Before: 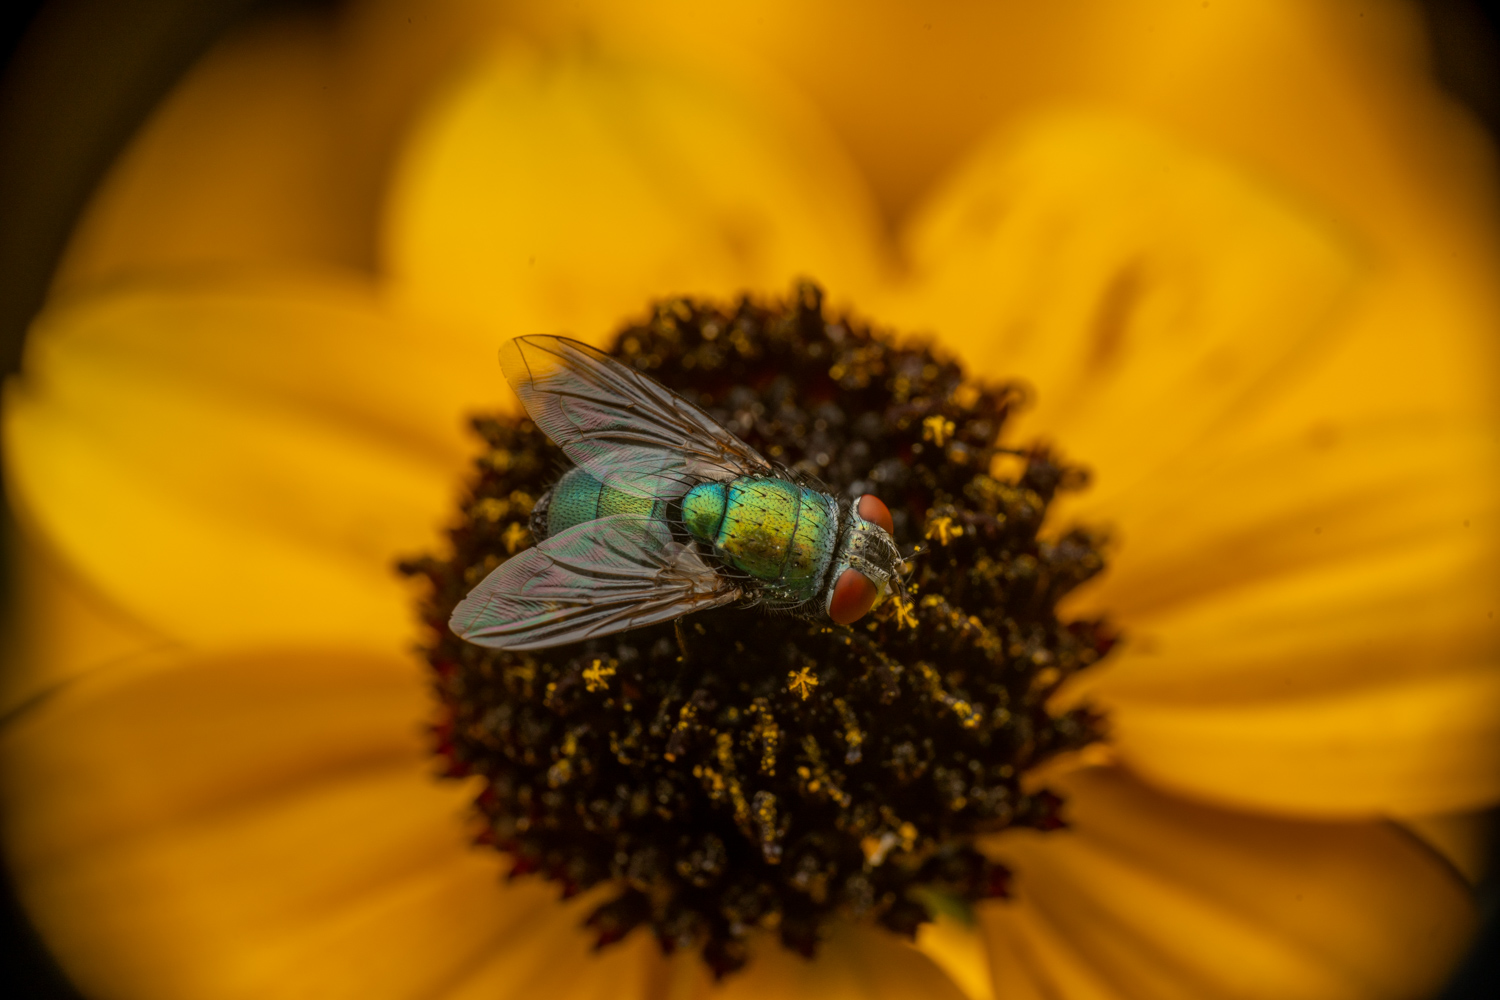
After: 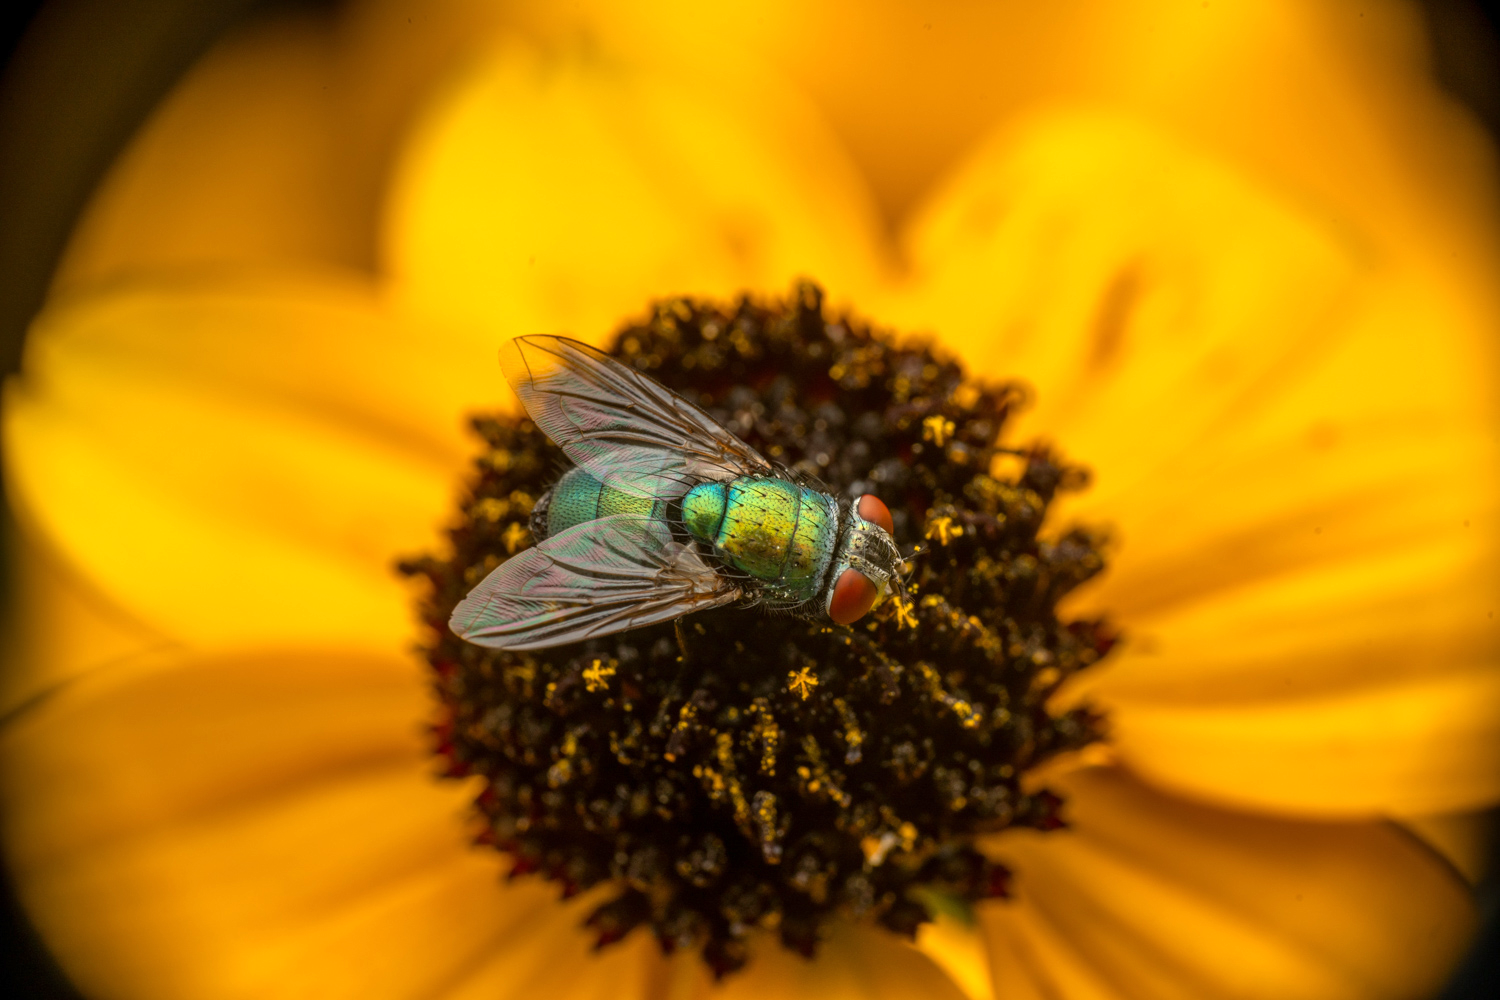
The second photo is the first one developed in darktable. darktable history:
exposure: exposure 0.654 EV, compensate highlight preservation false
